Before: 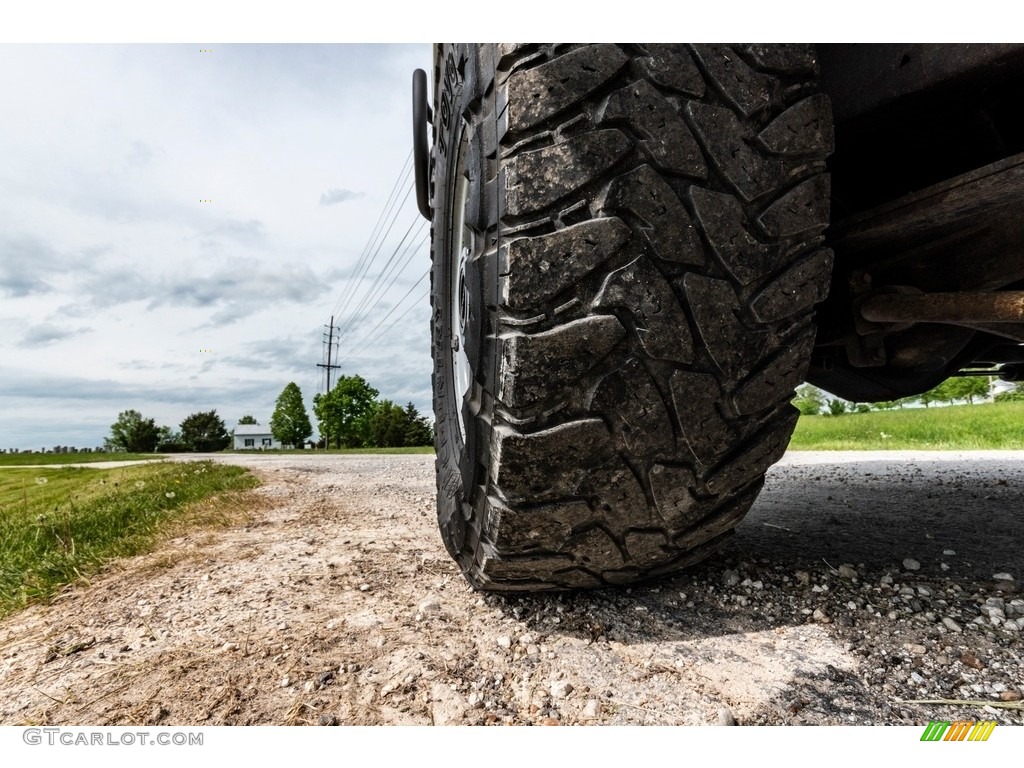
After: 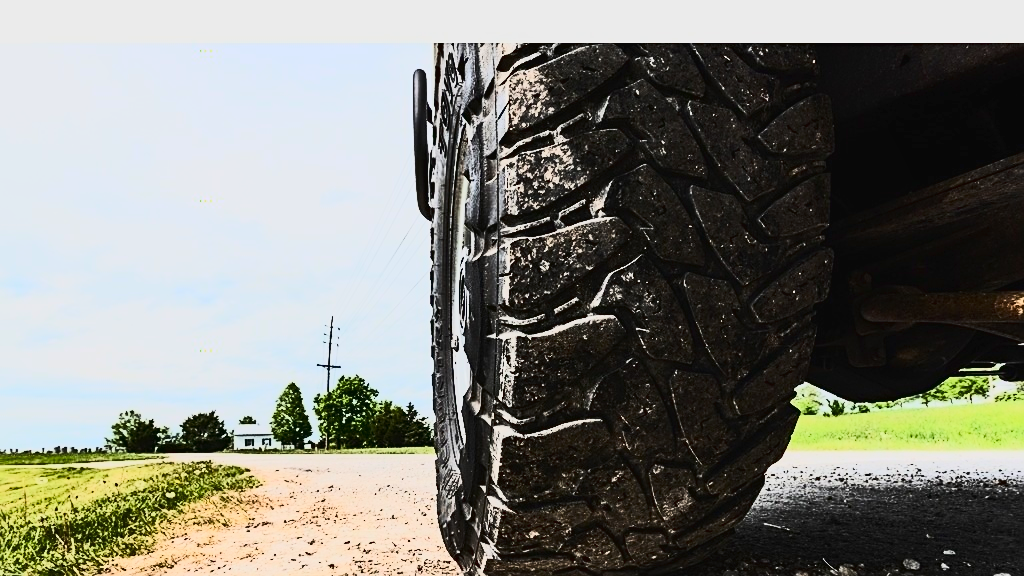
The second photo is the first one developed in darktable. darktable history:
sharpen: on, module defaults
crop: bottom 24.989%
local contrast: mode bilateral grid, contrast 99, coarseness 99, detail 90%, midtone range 0.2
contrast brightness saturation: contrast 0.627, brightness 0.346, saturation 0.147
tone equalizer: -8 EV -0.415 EV, -7 EV -0.381 EV, -6 EV -0.304 EV, -5 EV -0.237 EV, -3 EV 0.233 EV, -2 EV 0.338 EV, -1 EV 0.39 EV, +0 EV 0.424 EV, edges refinement/feathering 500, mask exposure compensation -1.57 EV, preserve details no
exposure: exposure 0.201 EV, compensate exposure bias true, compensate highlight preservation false
tone curve: curves: ch0 [(0, 0.018) (0.036, 0.038) (0.15, 0.131) (0.27, 0.247) (0.503, 0.556) (0.763, 0.785) (1, 0.919)]; ch1 [(0, 0) (0.203, 0.158) (0.333, 0.283) (0.451, 0.417) (0.502, 0.5) (0.519, 0.522) (0.562, 0.588) (0.603, 0.664) (0.722, 0.813) (1, 1)]; ch2 [(0, 0) (0.29, 0.295) (0.404, 0.436) (0.497, 0.499) (0.521, 0.523) (0.561, 0.605) (0.639, 0.664) (0.712, 0.764) (1, 1)], color space Lab, linked channels, preserve colors none
